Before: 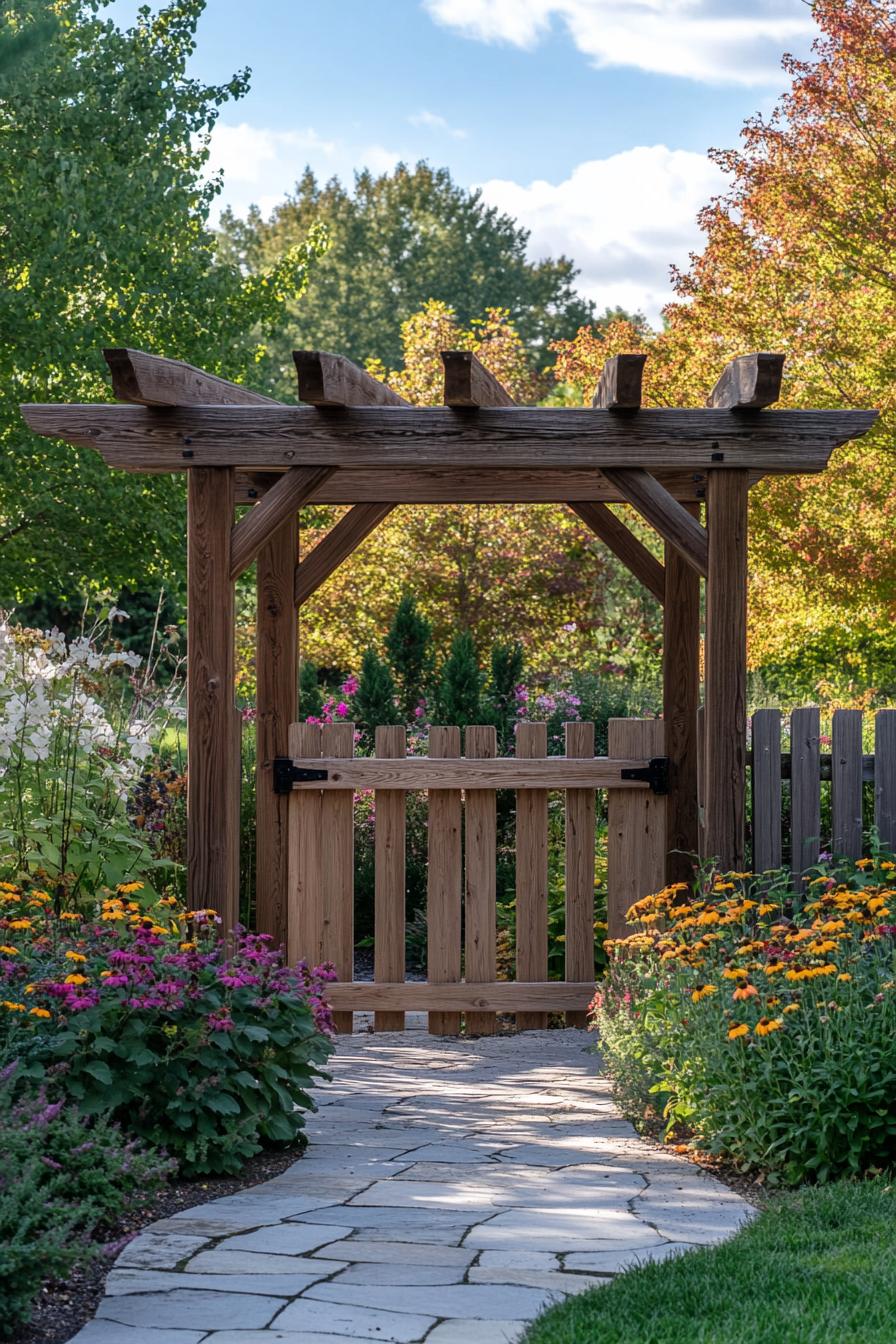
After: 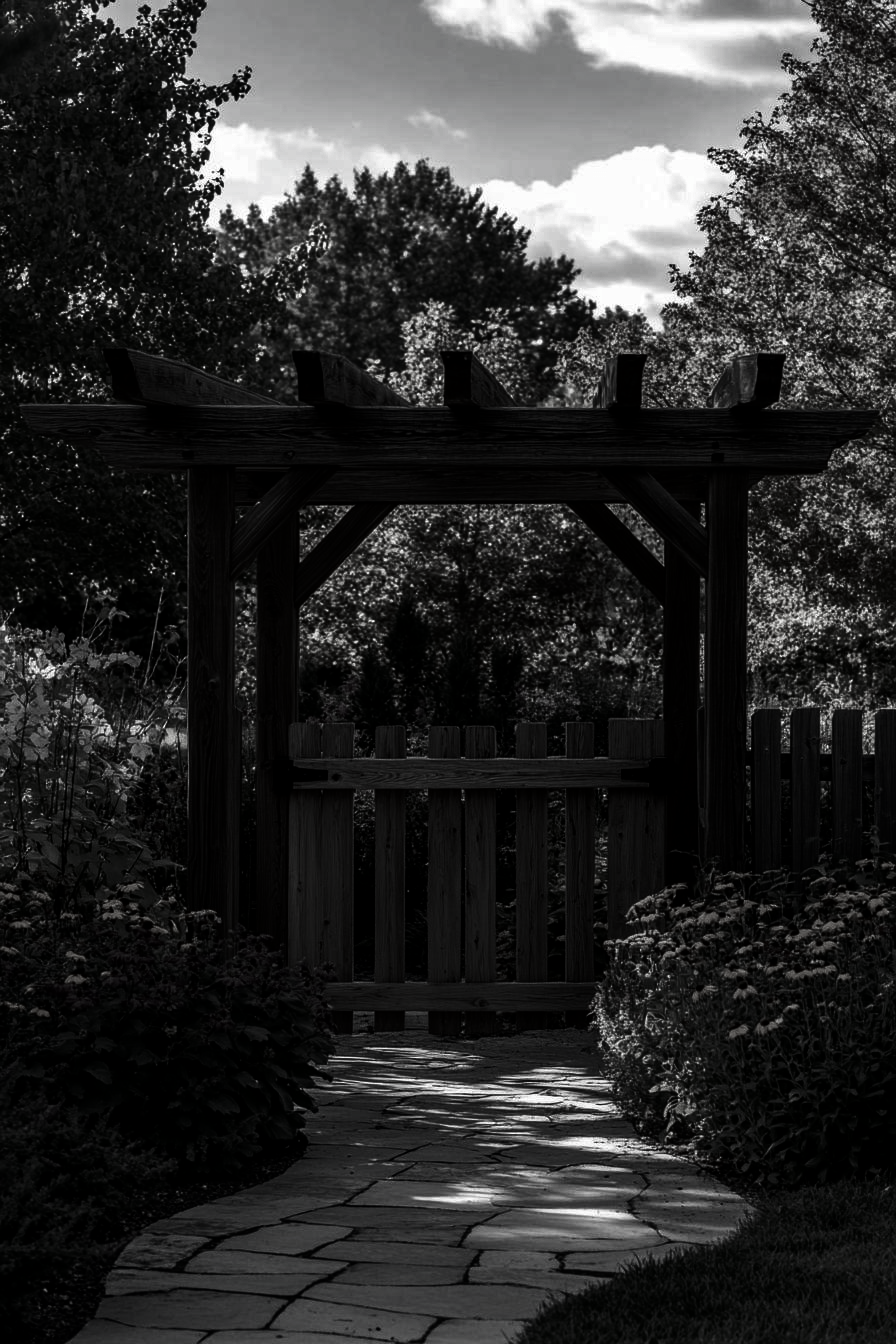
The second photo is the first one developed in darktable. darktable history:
contrast brightness saturation: contrast 0.018, brightness -0.982, saturation -0.98
